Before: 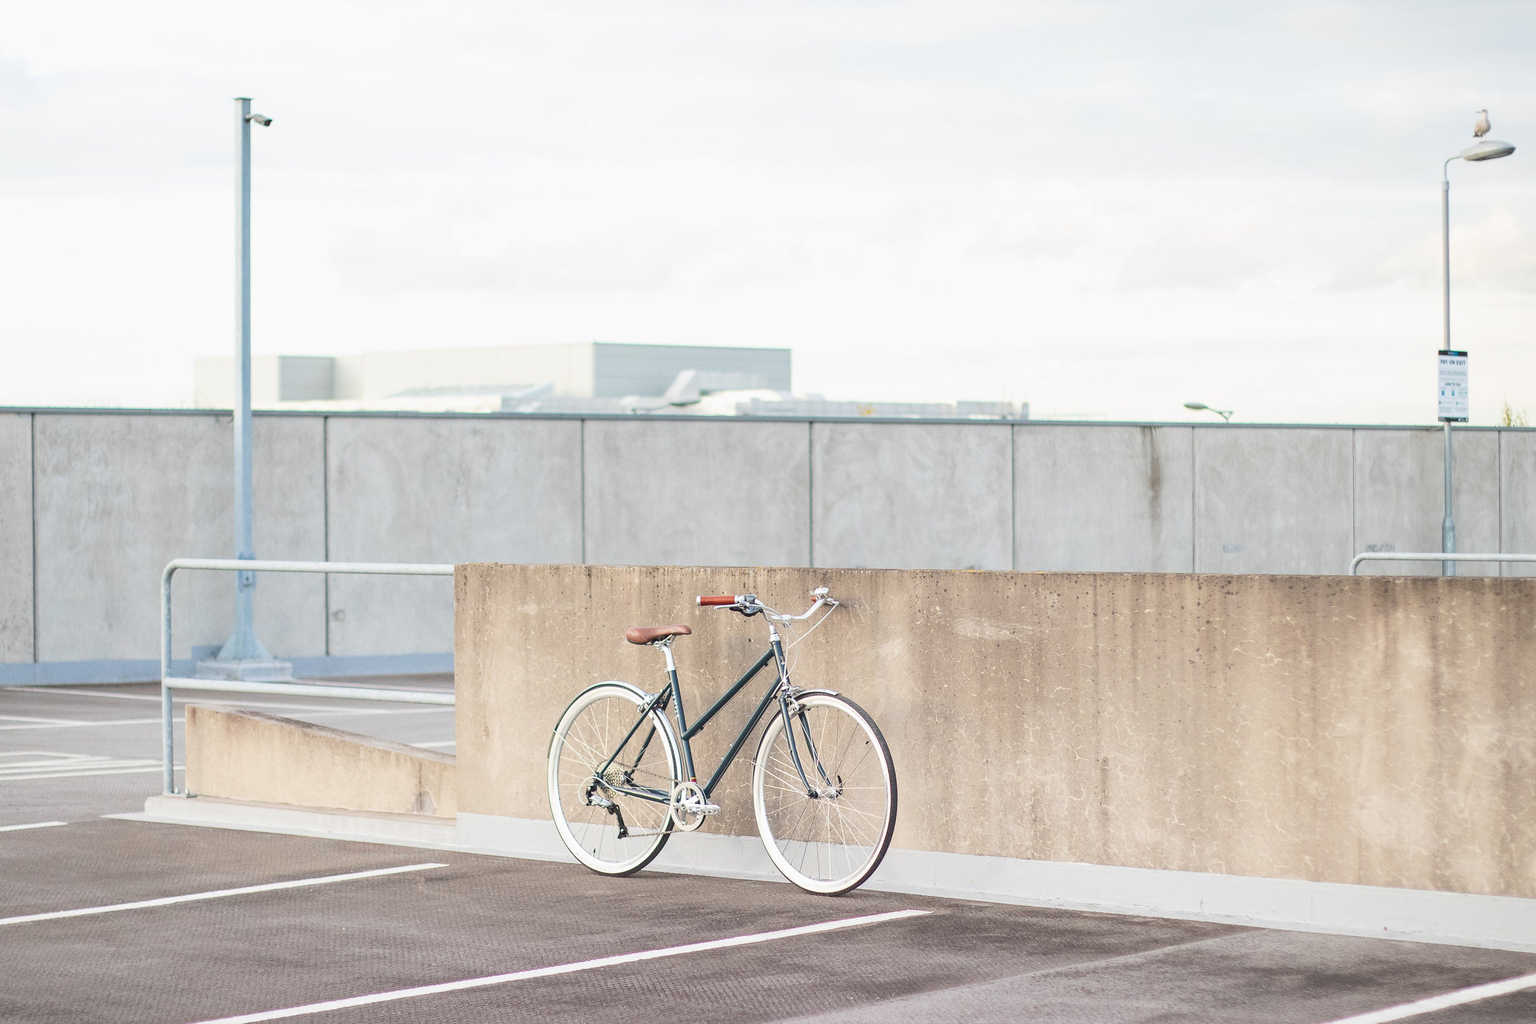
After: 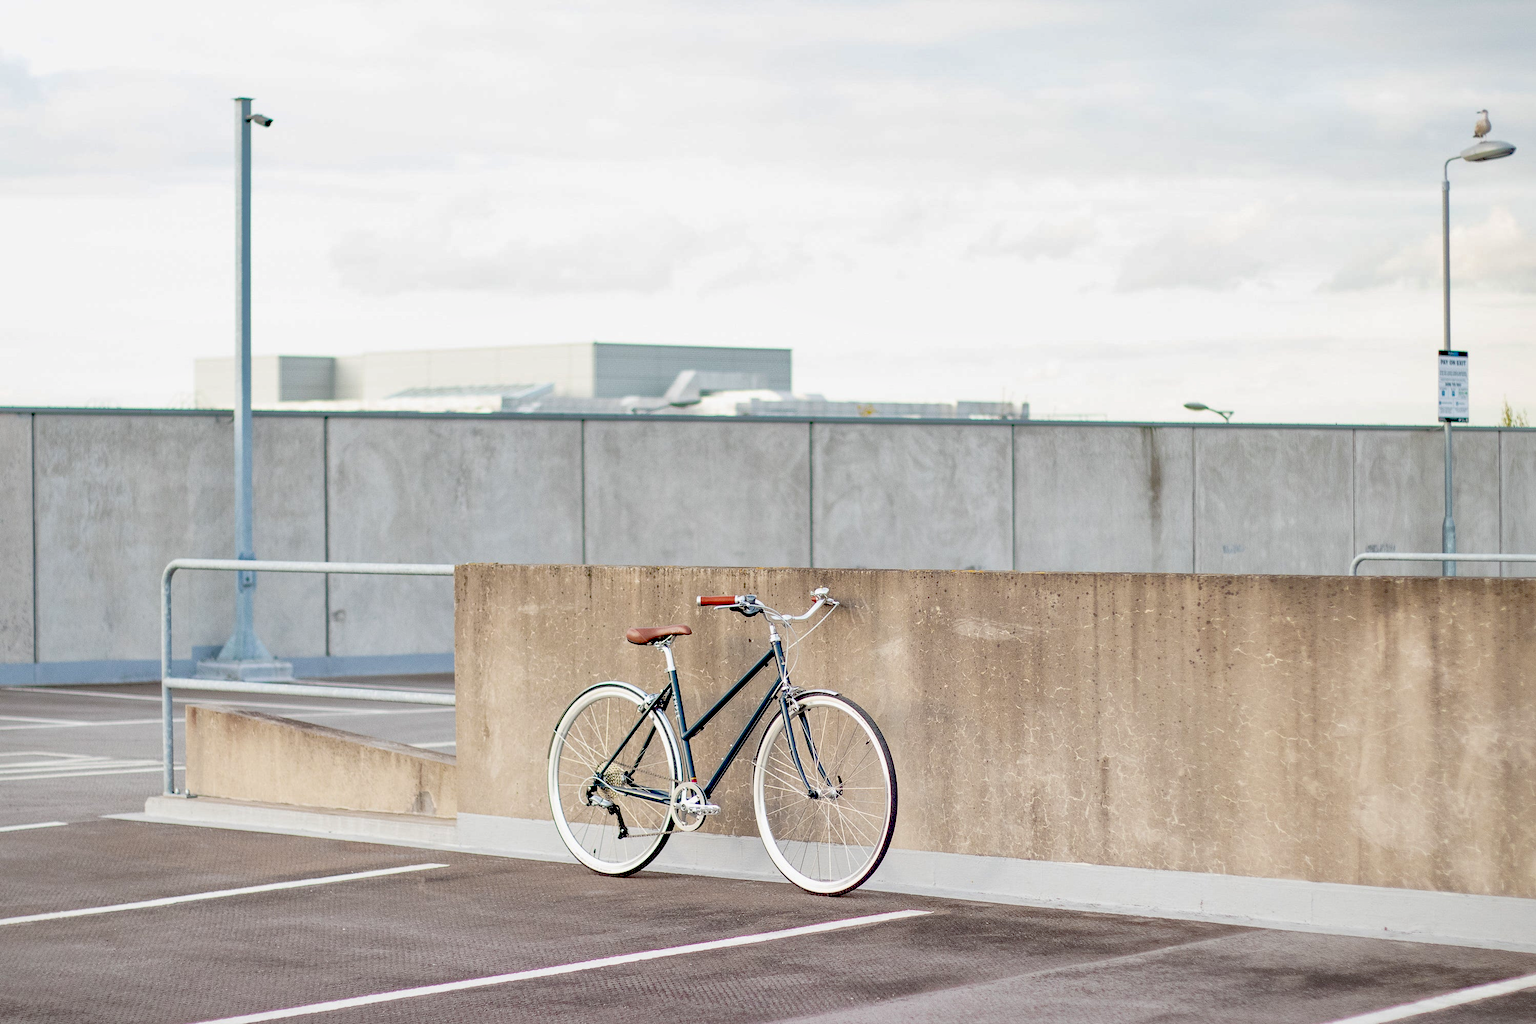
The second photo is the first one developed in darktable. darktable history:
shadows and highlights: on, module defaults
exposure: black level correction 0.056, compensate highlight preservation false
